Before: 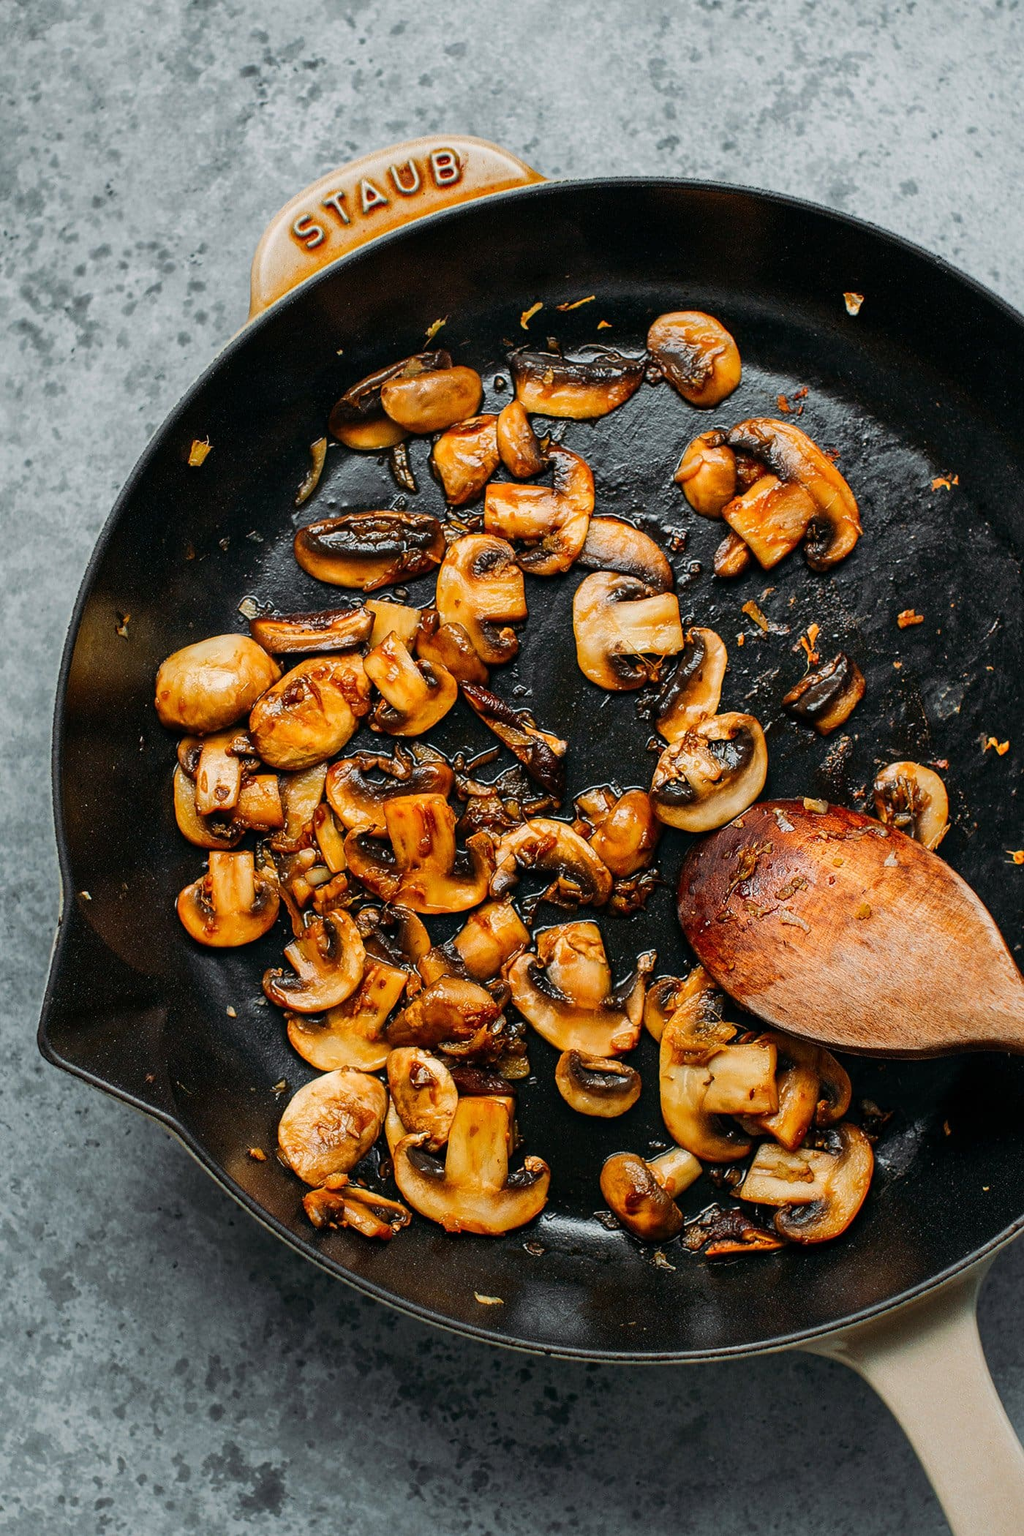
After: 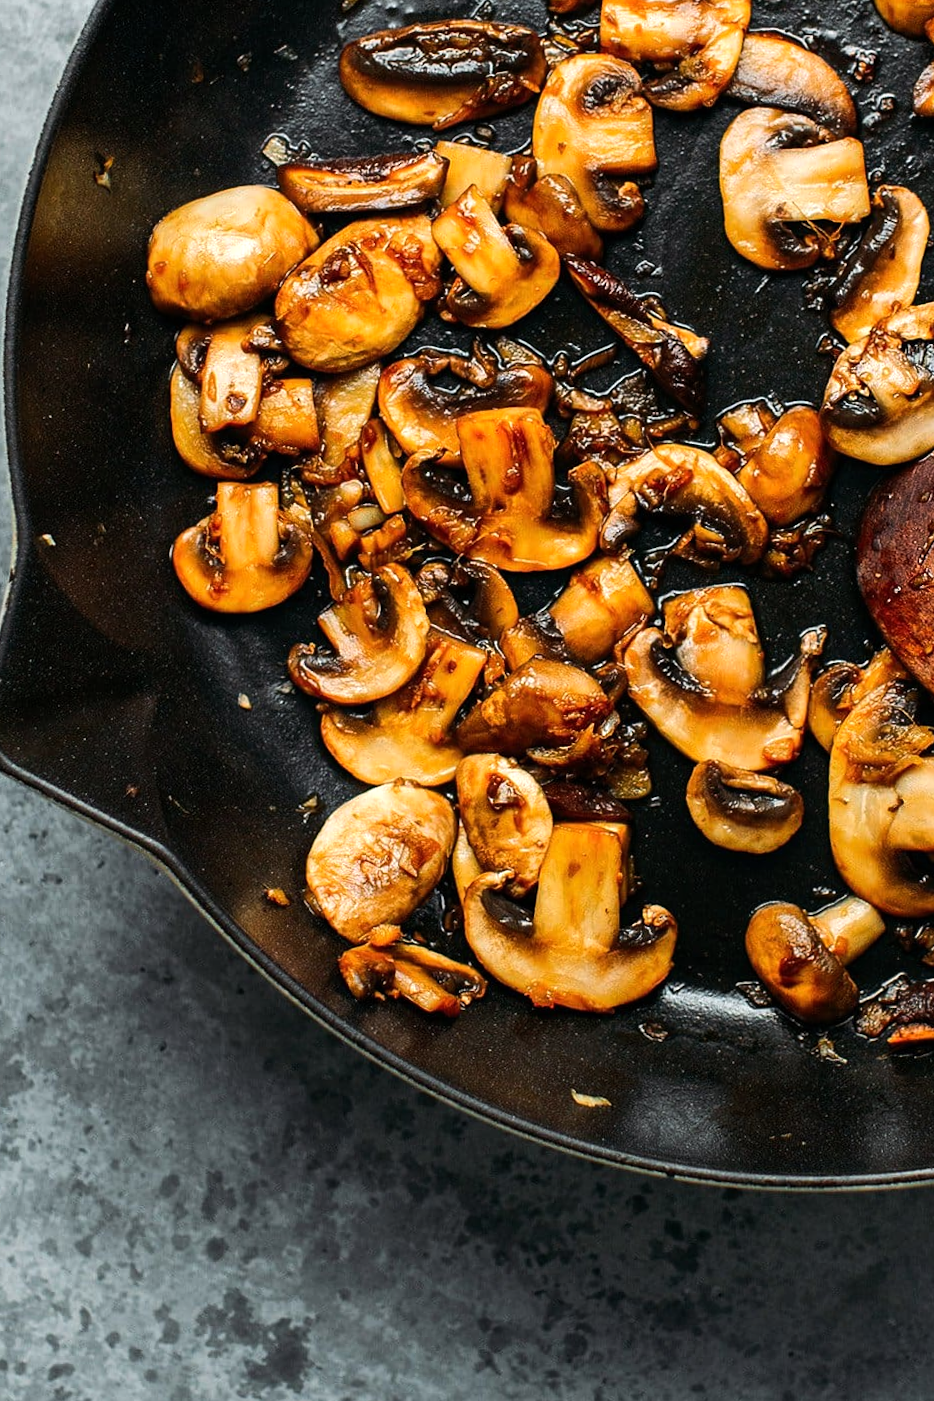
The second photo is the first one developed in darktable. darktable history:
crop and rotate: angle -0.82°, left 3.85%, top 31.828%, right 27.992%
tone equalizer: -8 EV -0.417 EV, -7 EV -0.389 EV, -6 EV -0.333 EV, -5 EV -0.222 EV, -3 EV 0.222 EV, -2 EV 0.333 EV, -1 EV 0.389 EV, +0 EV 0.417 EV, edges refinement/feathering 500, mask exposure compensation -1.57 EV, preserve details no
